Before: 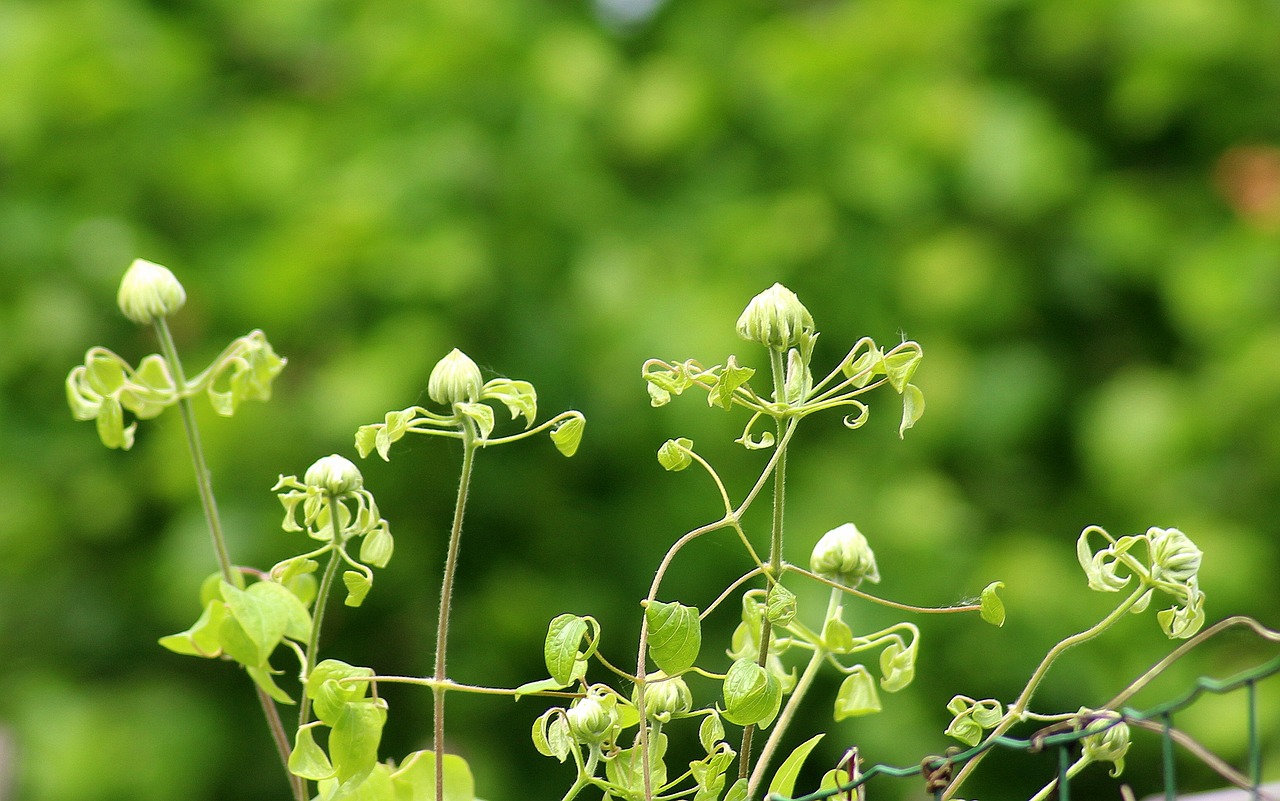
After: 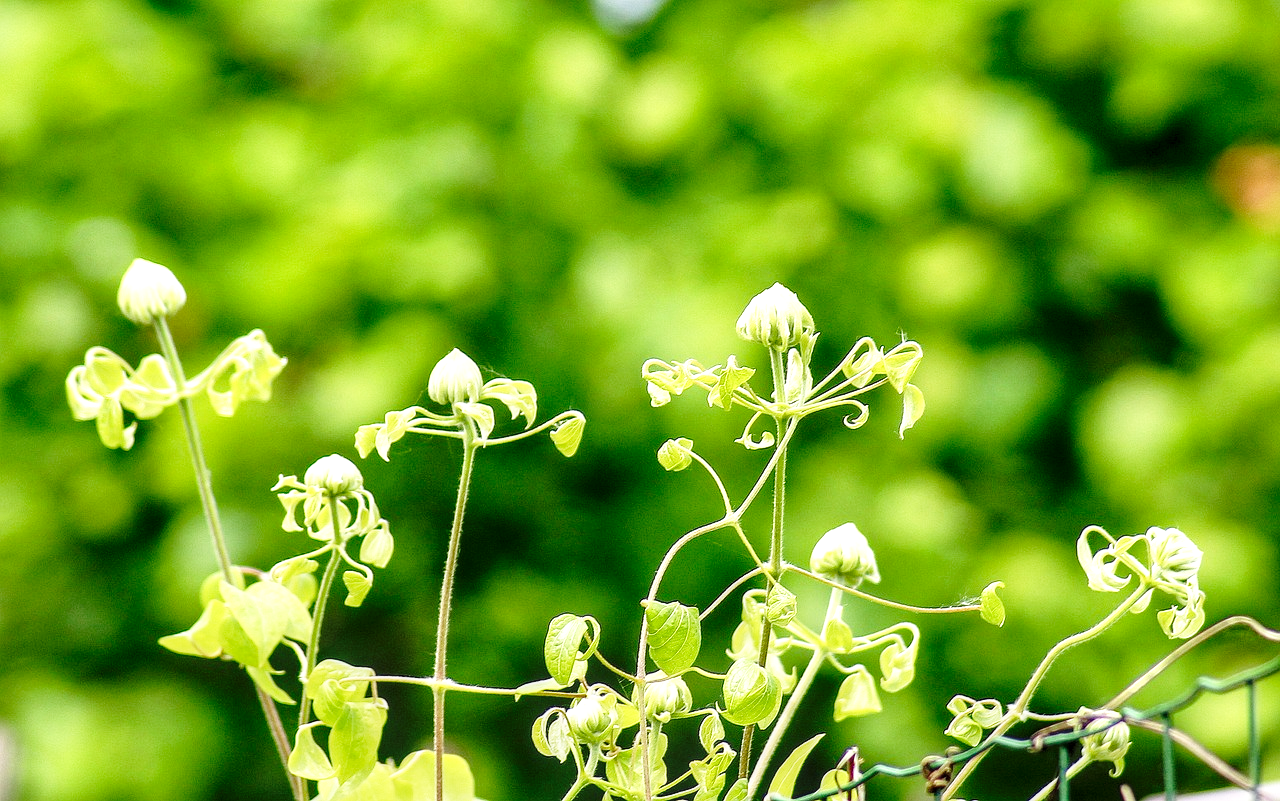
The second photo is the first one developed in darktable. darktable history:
base curve: curves: ch0 [(0, 0) (0.028, 0.03) (0.121, 0.232) (0.46, 0.748) (0.859, 0.968) (1, 1)], preserve colors none
local contrast: detail 144%
